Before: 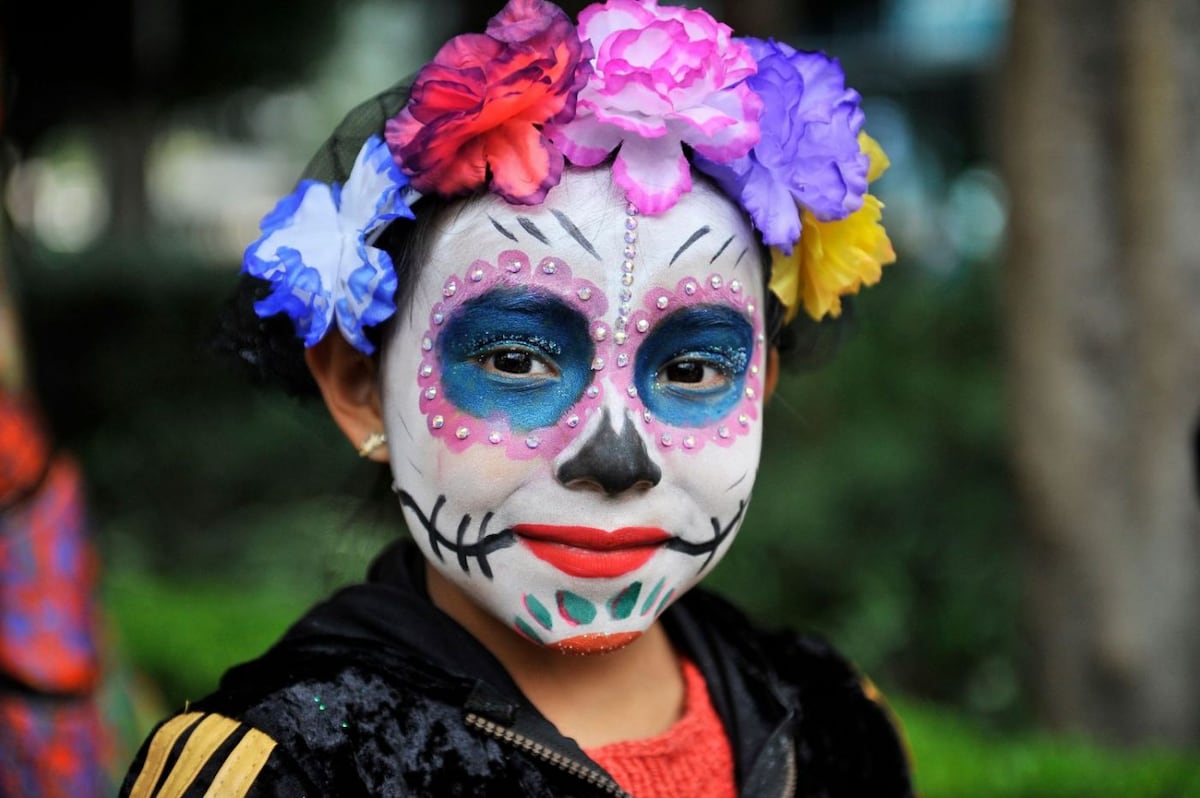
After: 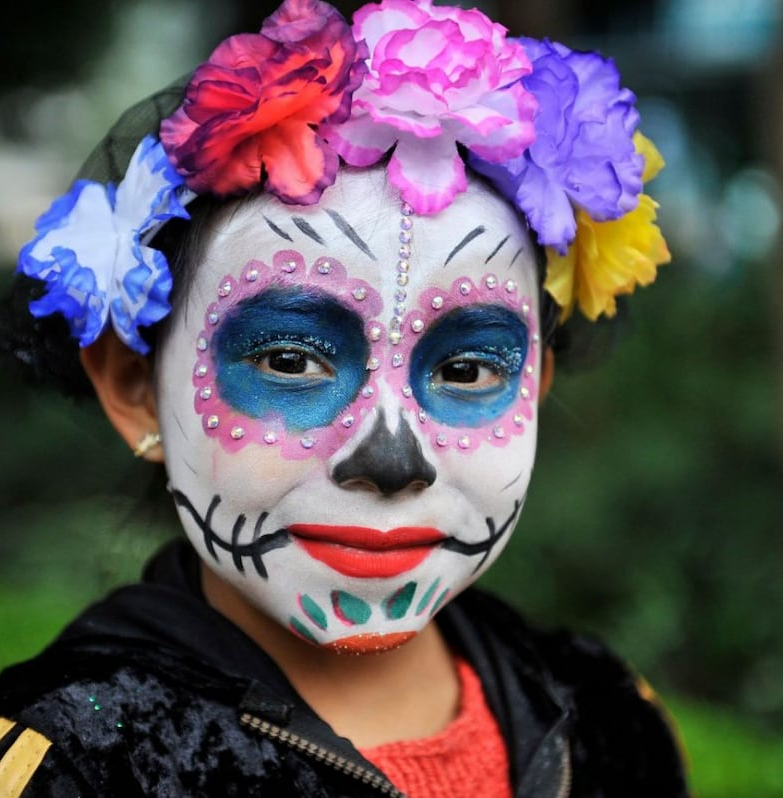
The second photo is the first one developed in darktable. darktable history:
crop and rotate: left 18.753%, right 15.926%
